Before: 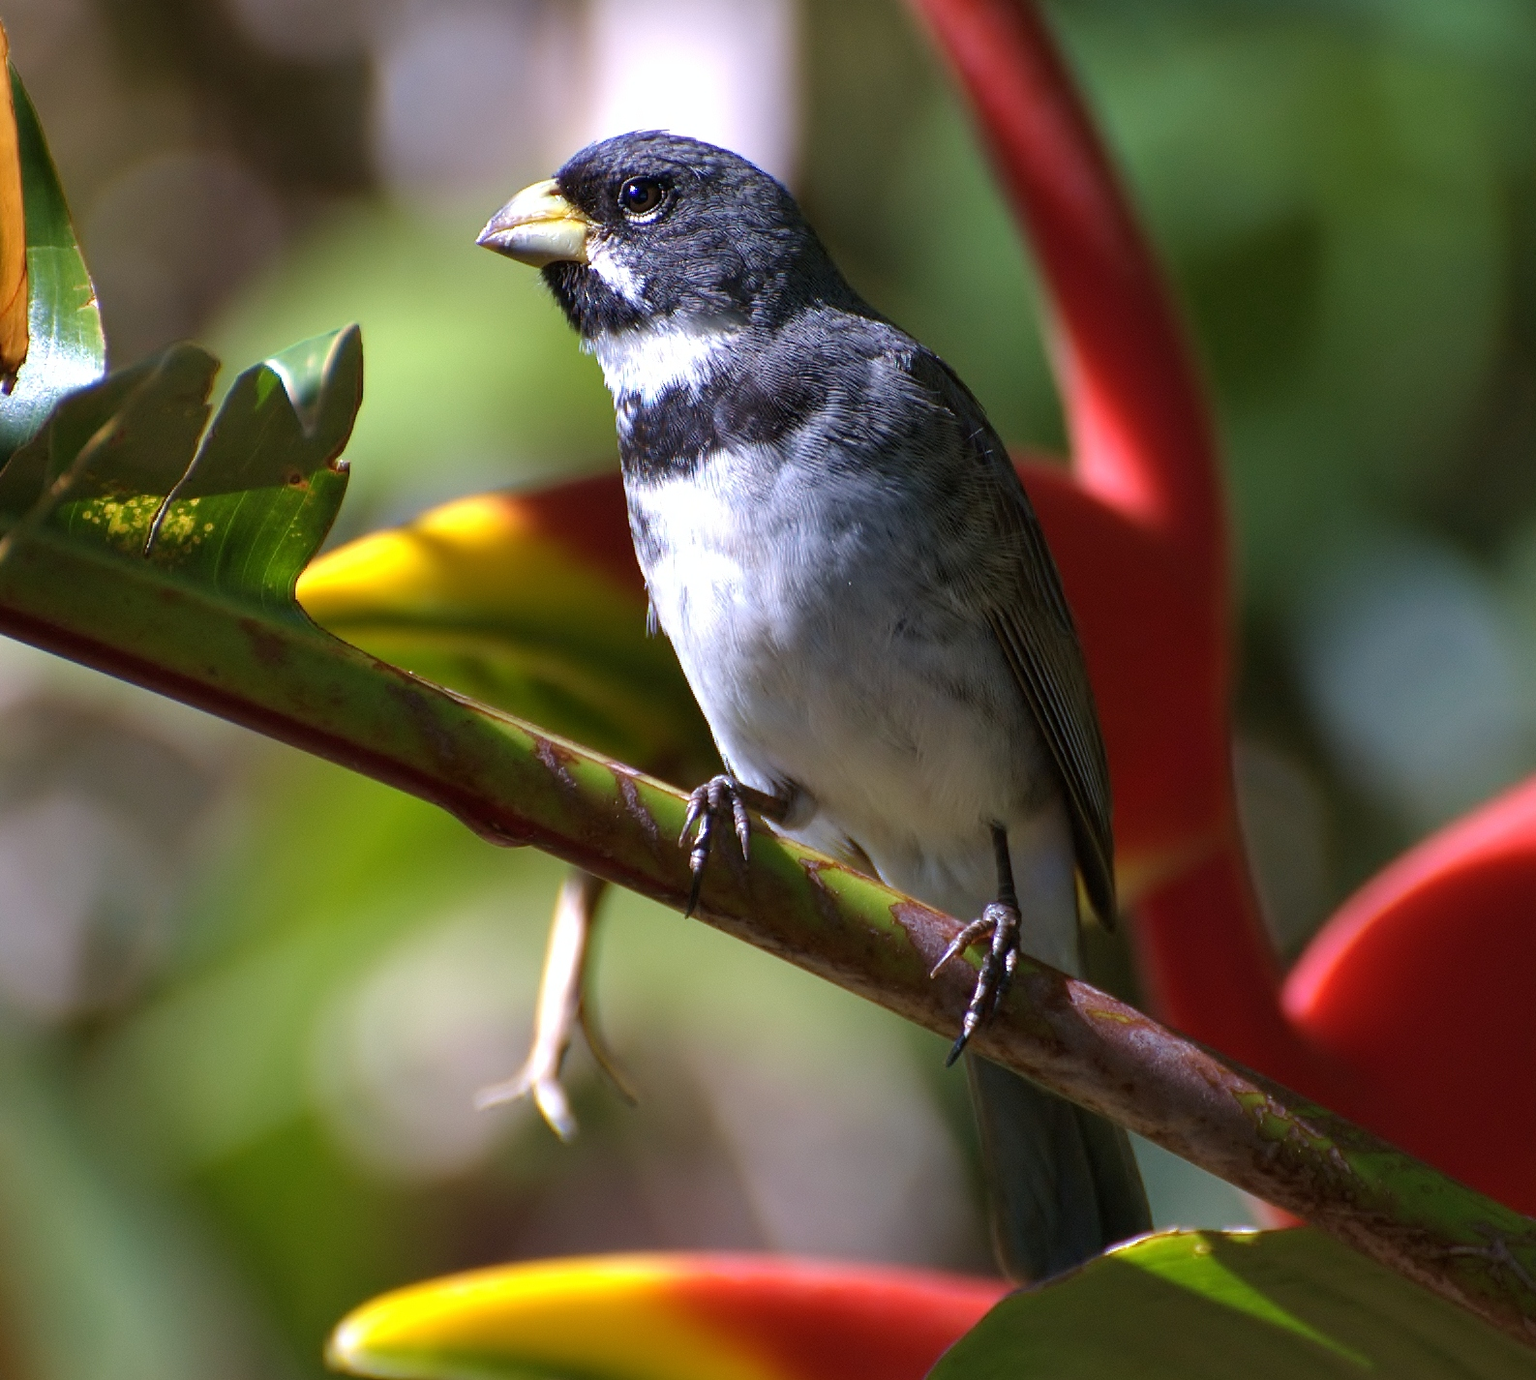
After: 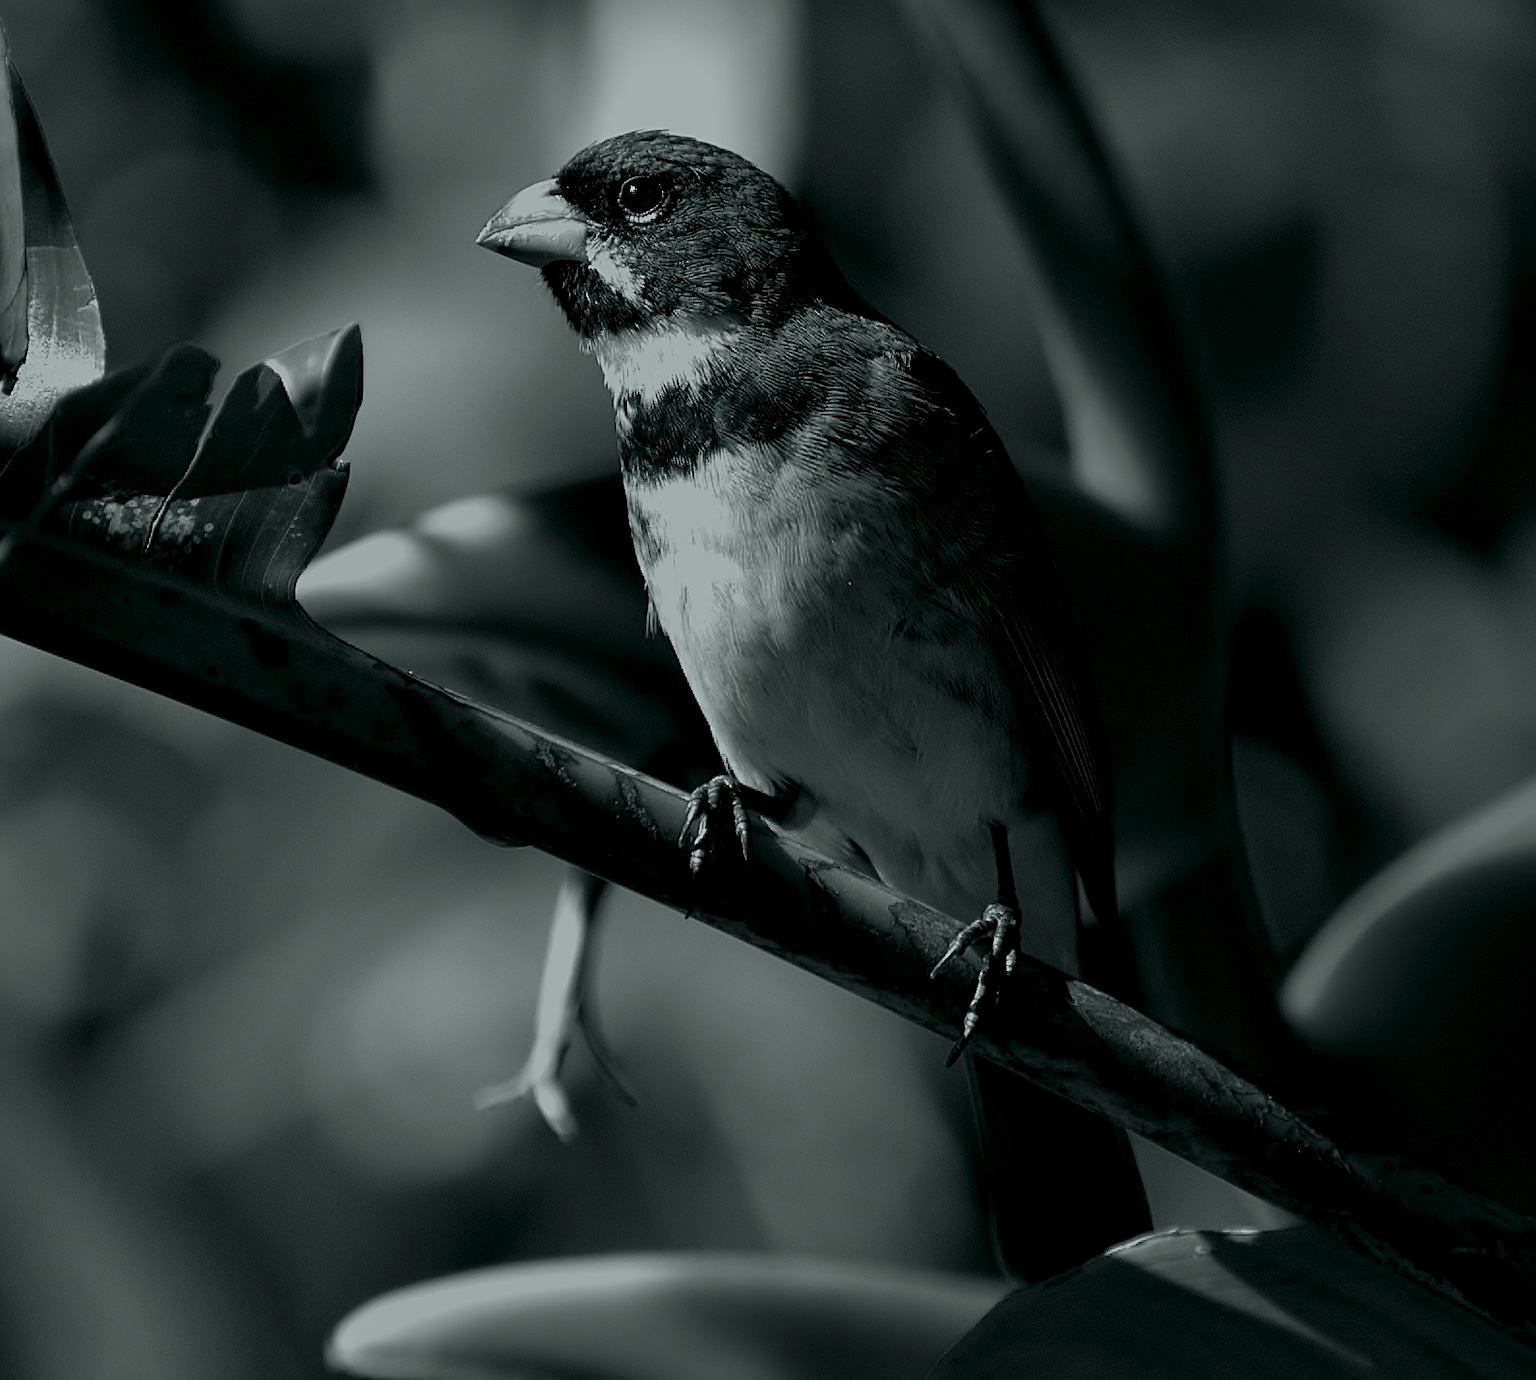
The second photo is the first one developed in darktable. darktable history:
sharpen: on, module defaults
colorize: hue 90°, saturation 19%, lightness 1.59%, version 1
tone equalizer: -8 EV -0.75 EV, -7 EV -0.7 EV, -6 EV -0.6 EV, -5 EV -0.4 EV, -3 EV 0.4 EV, -2 EV 0.6 EV, -1 EV 0.7 EV, +0 EV 0.75 EV, edges refinement/feathering 500, mask exposure compensation -1.57 EV, preserve details no
exposure: black level correction 0, exposure 1.1 EV, compensate exposure bias true, compensate highlight preservation false
